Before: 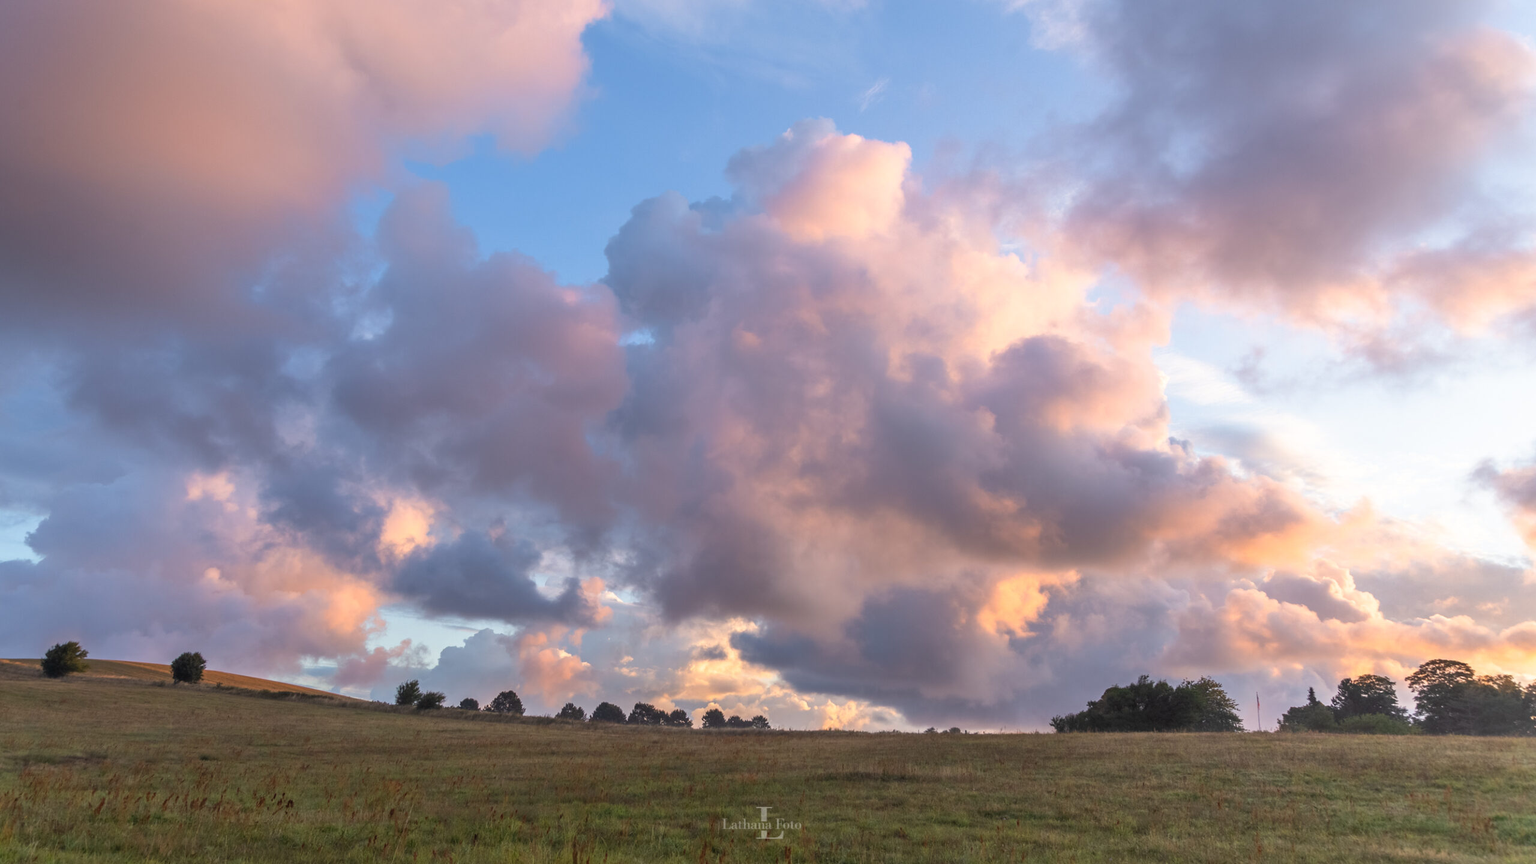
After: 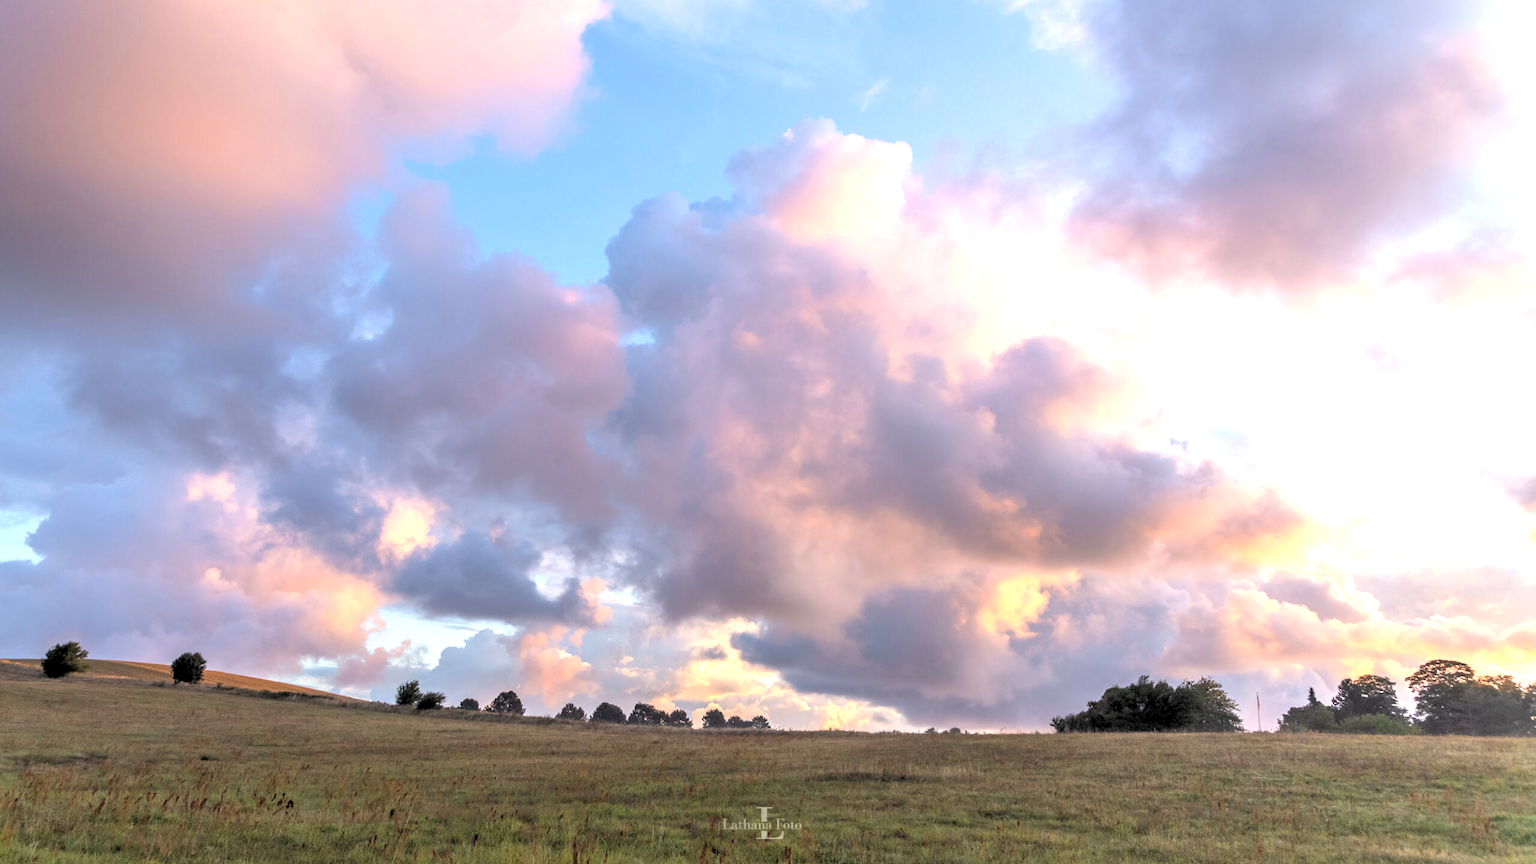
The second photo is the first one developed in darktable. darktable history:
exposure: black level correction -0.005, exposure 0.622 EV, compensate highlight preservation false
rgb levels: levels [[0.029, 0.461, 0.922], [0, 0.5, 1], [0, 0.5, 1]]
